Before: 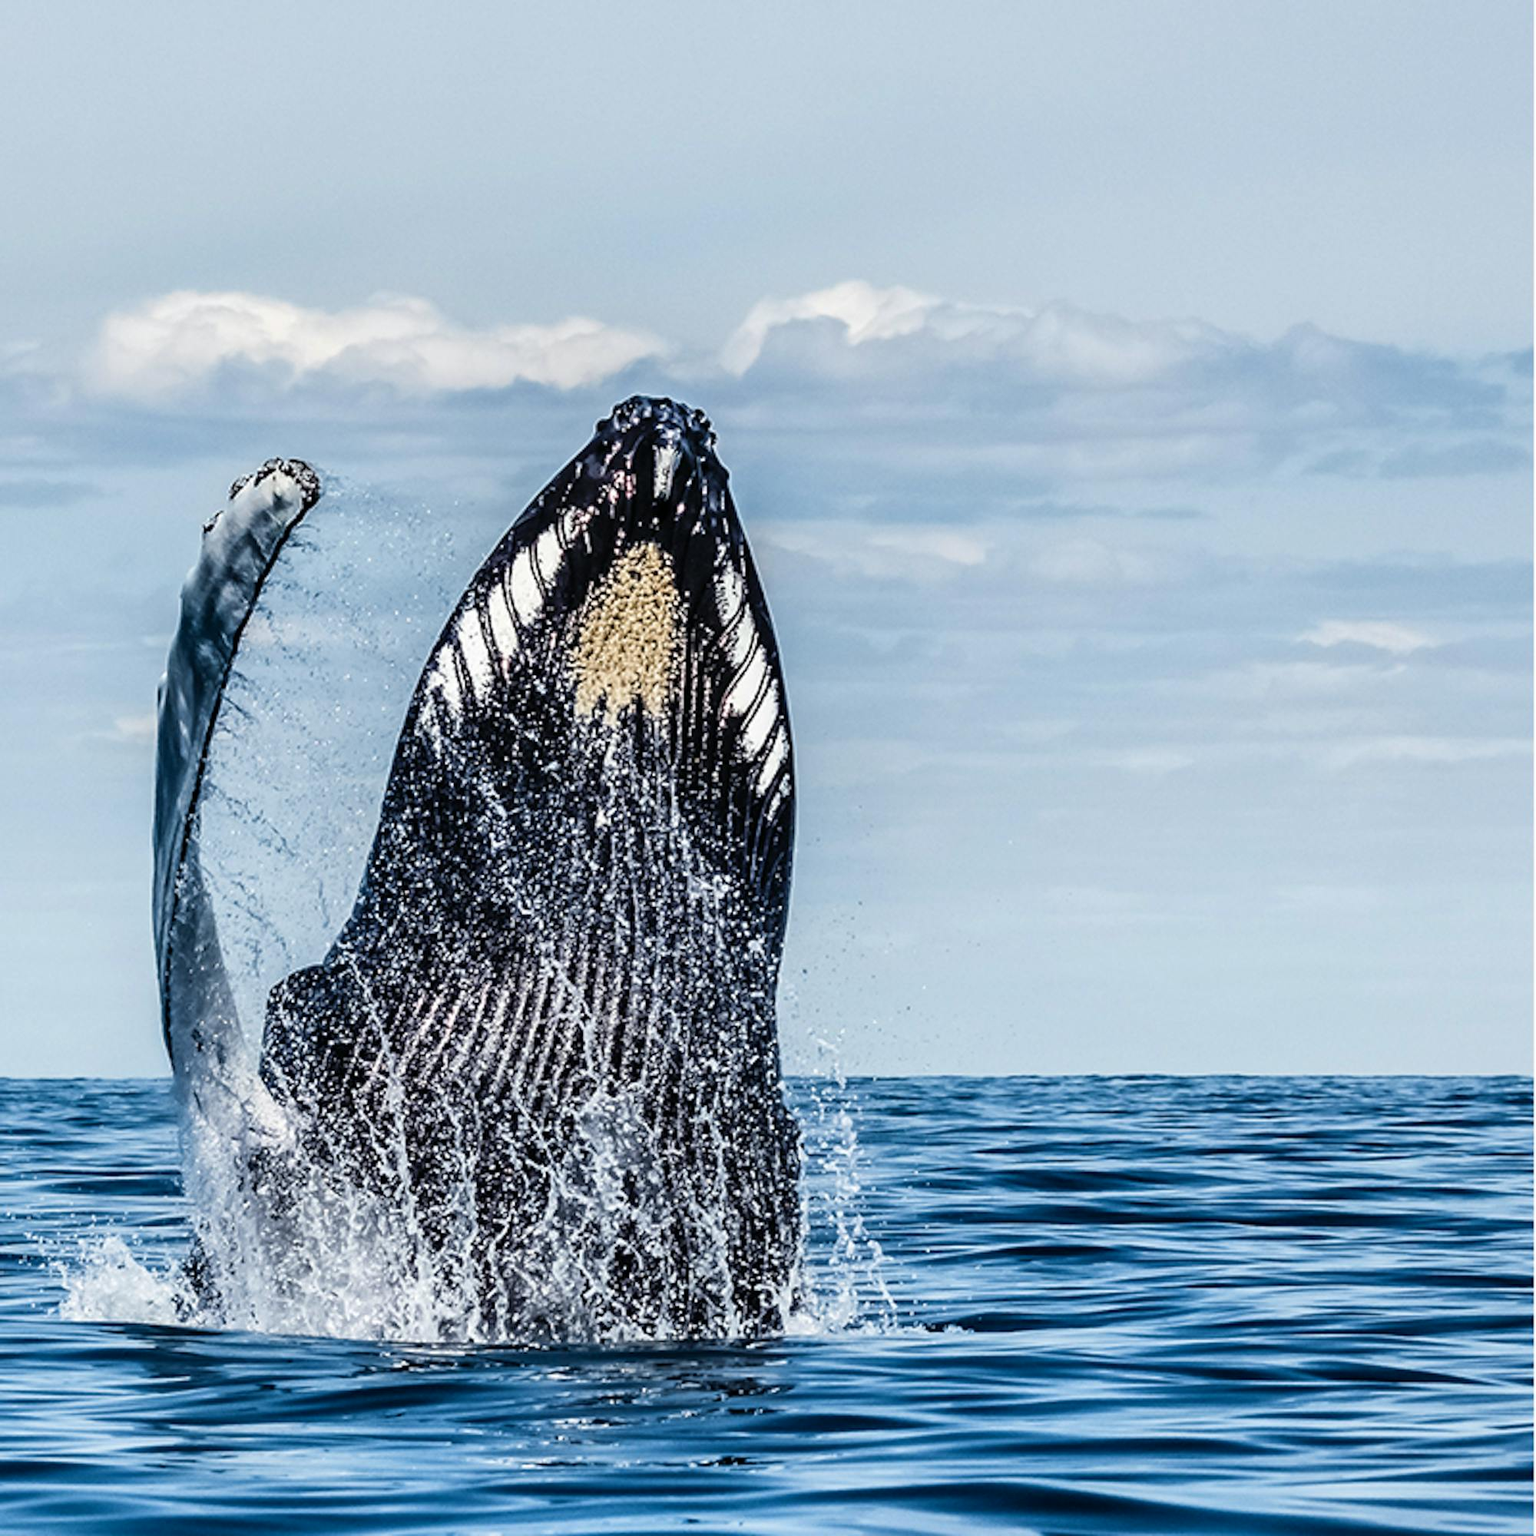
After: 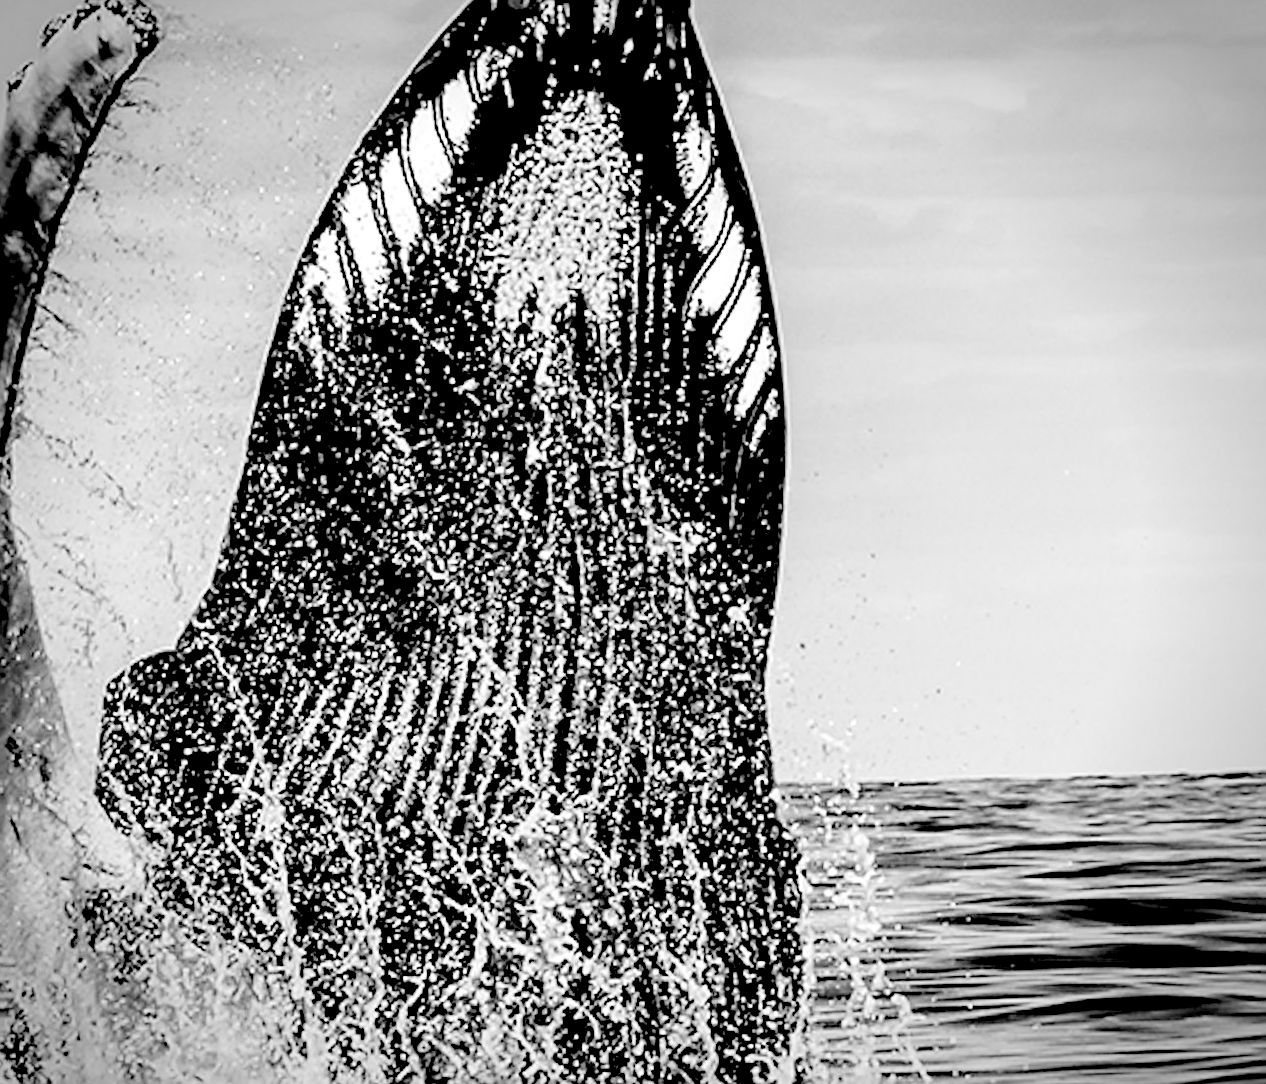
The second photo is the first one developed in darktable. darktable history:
crop: left 13.312%, top 31.28%, right 24.627%, bottom 15.582%
tone curve: curves: ch0 [(0, 0) (0.003, 0.004) (0.011, 0.015) (0.025, 0.033) (0.044, 0.058) (0.069, 0.091) (0.1, 0.131) (0.136, 0.179) (0.177, 0.233) (0.224, 0.296) (0.277, 0.364) (0.335, 0.434) (0.399, 0.511) (0.468, 0.584) (0.543, 0.656) (0.623, 0.729) (0.709, 0.799) (0.801, 0.874) (0.898, 0.936) (1, 1)], preserve colors none
sharpen: on, module defaults
contrast brightness saturation: contrast 0.07, brightness 0.08, saturation 0.18
monochrome: on, module defaults
vignetting: automatic ratio true
rgb levels: levels [[0.034, 0.472, 0.904], [0, 0.5, 1], [0, 0.5, 1]]
rotate and perspective: rotation -1.17°, automatic cropping off
